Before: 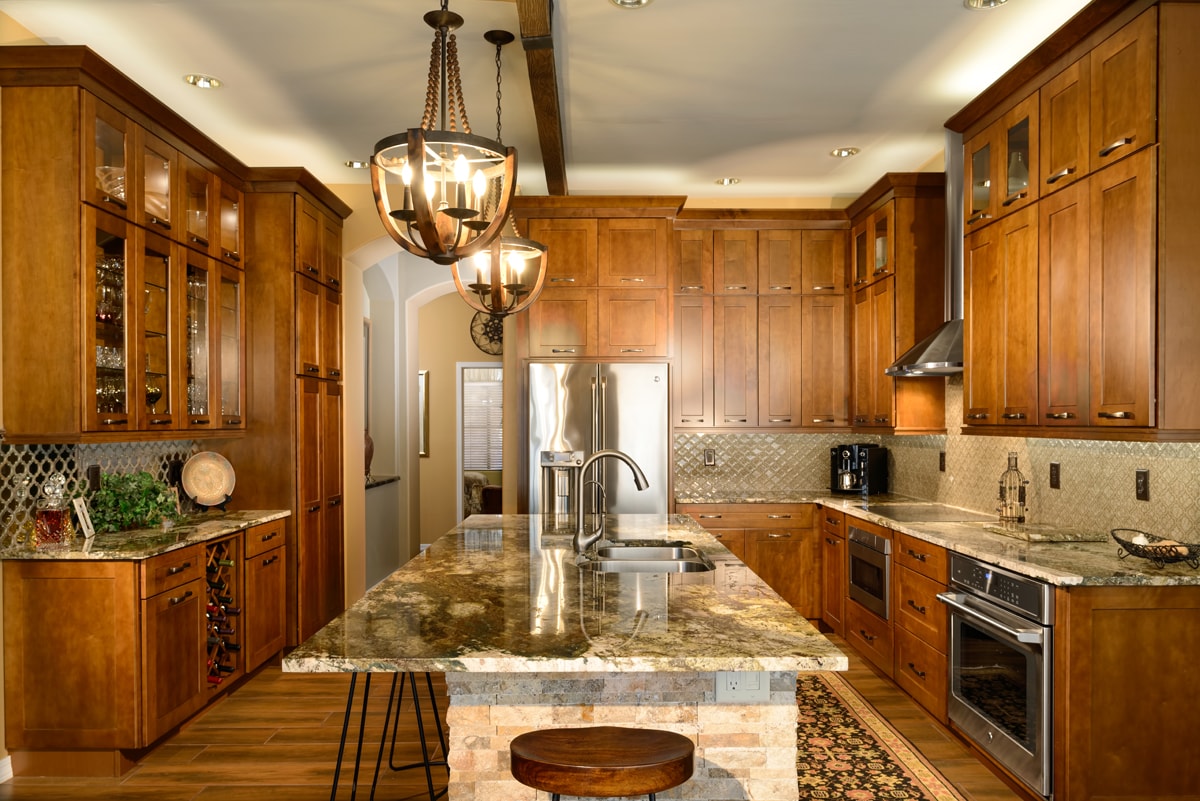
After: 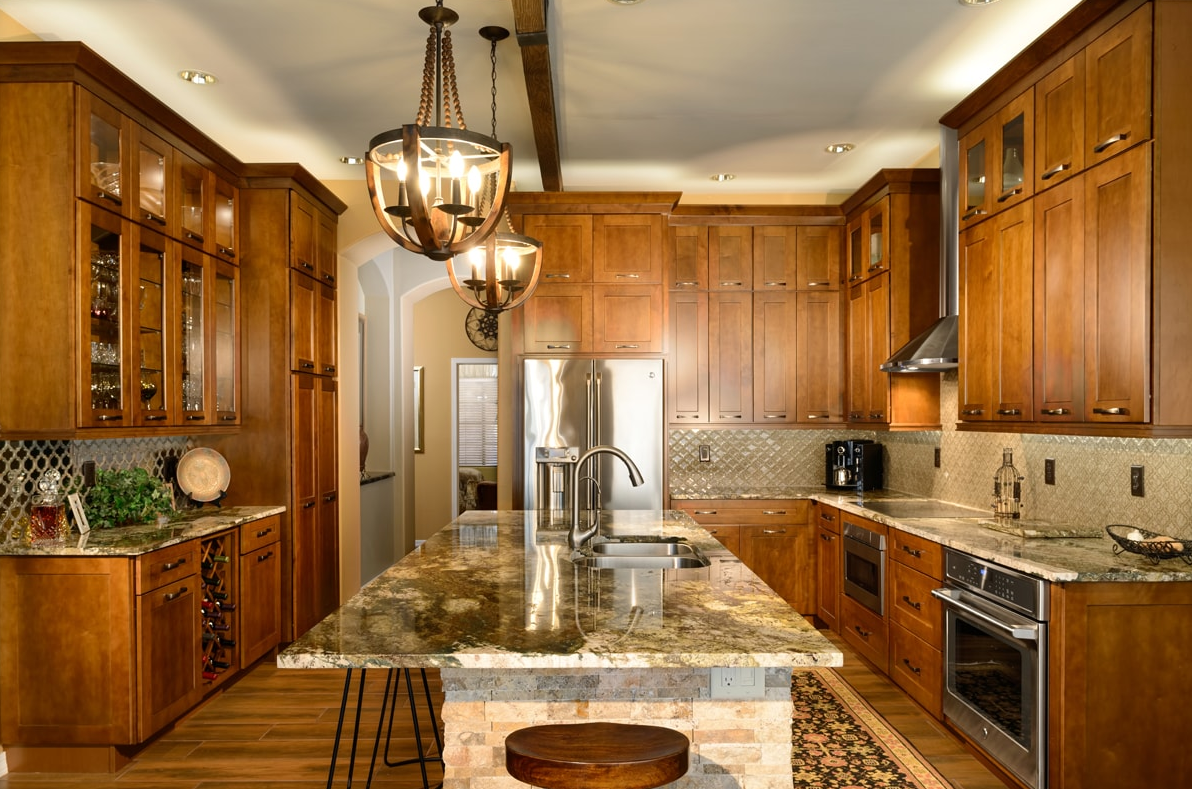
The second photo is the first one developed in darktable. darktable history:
crop: left 0.448%, top 0.614%, right 0.17%, bottom 0.796%
